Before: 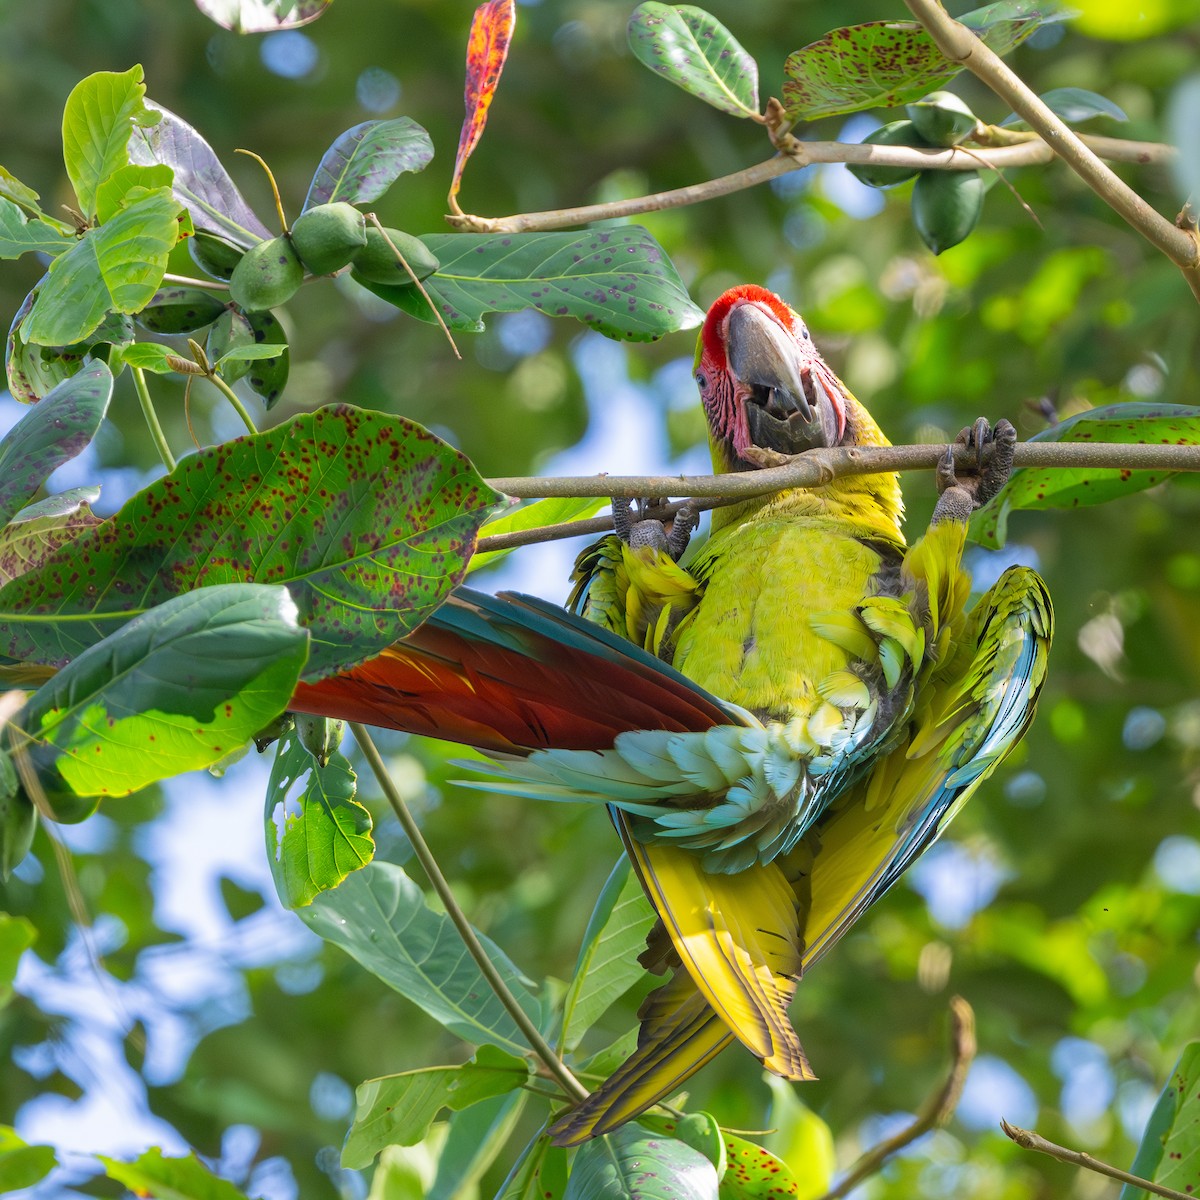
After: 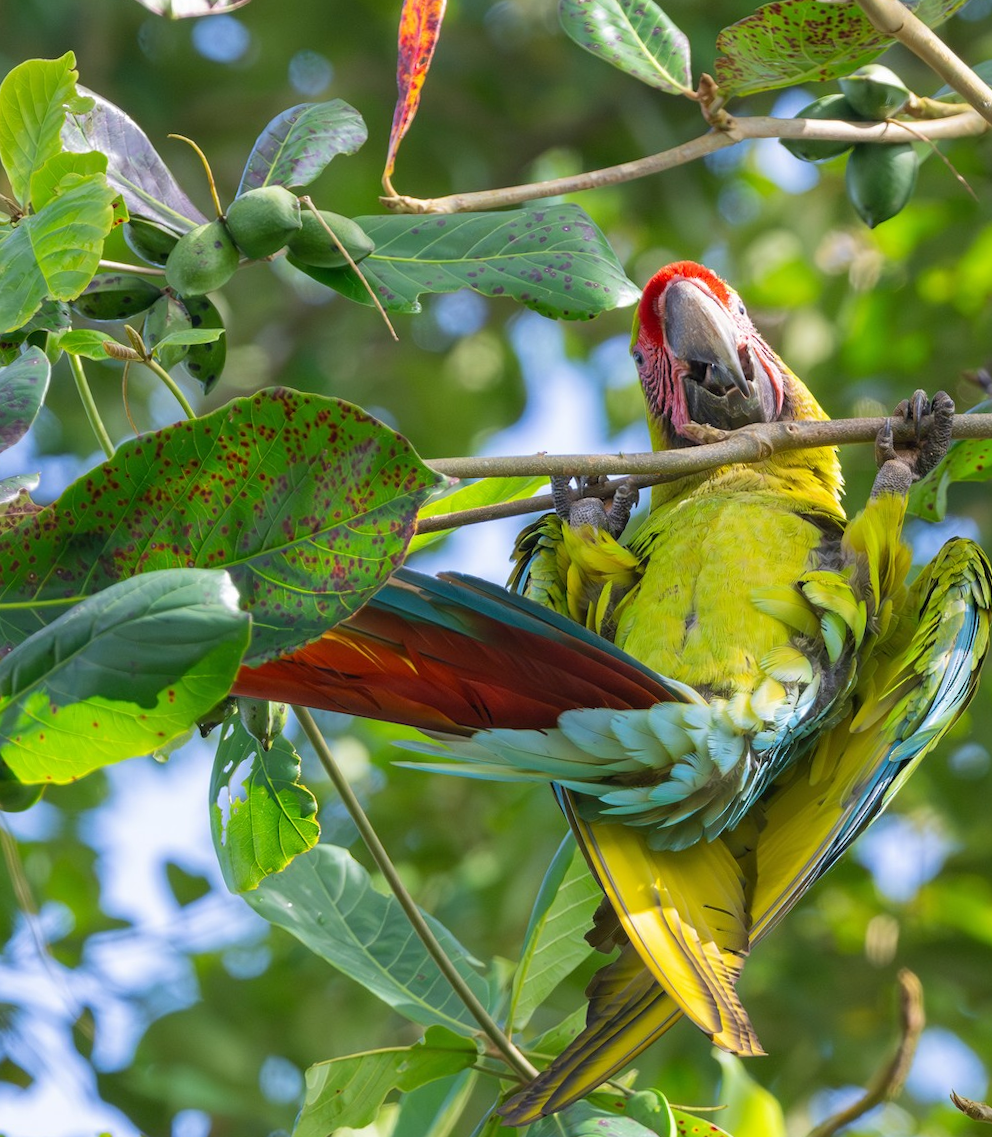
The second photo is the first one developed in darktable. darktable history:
crop and rotate: angle 0.977°, left 4.201%, top 0.99%, right 11.686%, bottom 2.592%
